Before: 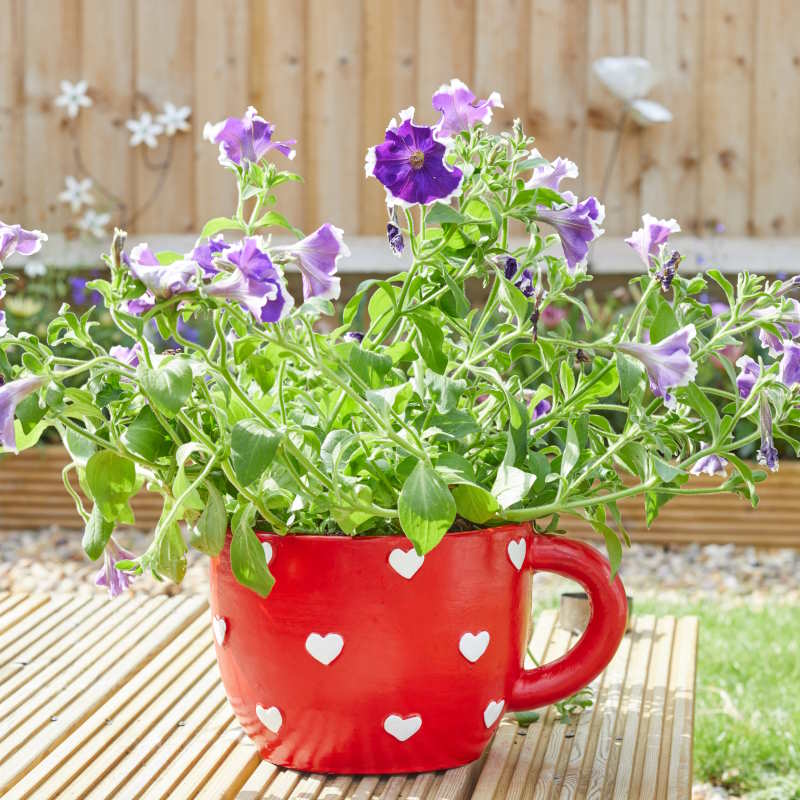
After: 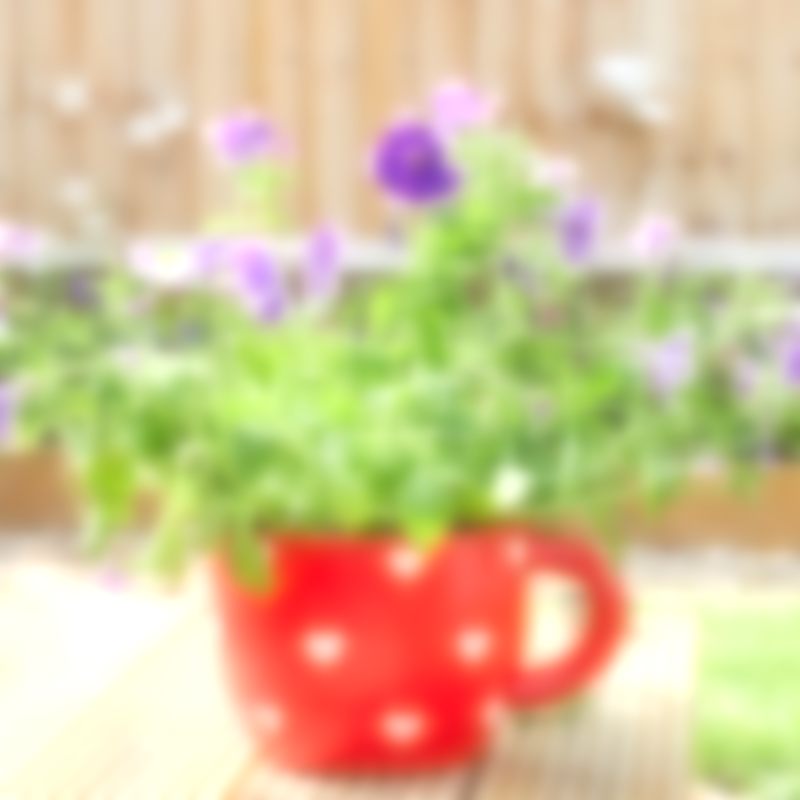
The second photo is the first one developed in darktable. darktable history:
tone equalizer: on, module defaults
lowpass: on, module defaults
exposure: black level correction 0, exposure 0.6 EV, compensate highlight preservation false
